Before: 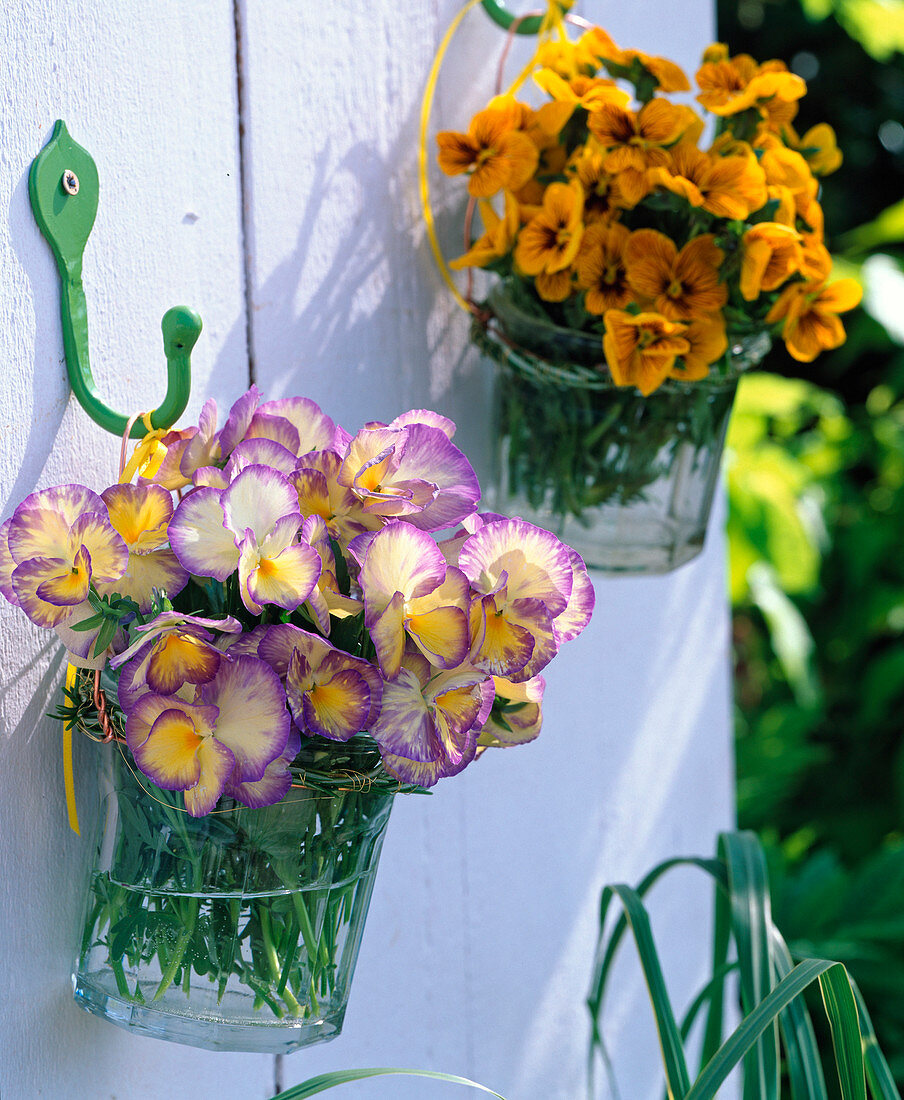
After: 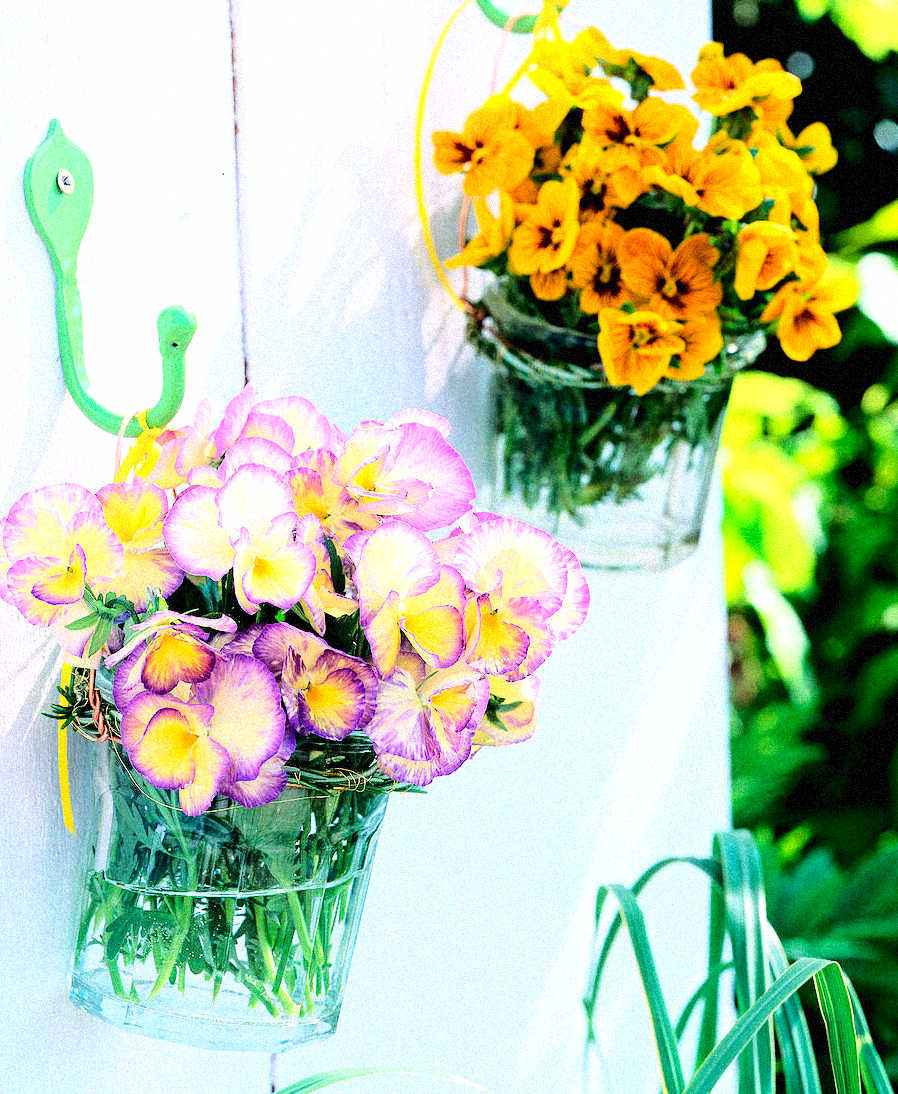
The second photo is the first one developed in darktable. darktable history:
rotate and perspective: automatic cropping original format, crop left 0, crop top 0
base curve: curves: ch0 [(0, 0) (0.028, 0.03) (0.121, 0.232) (0.46, 0.748) (0.859, 0.968) (1, 1)]
crop and rotate: left 0.614%, top 0.179%, bottom 0.309%
shadows and highlights: shadows -70, highlights 35, soften with gaussian
exposure: black level correction 0.008, exposure 0.979 EV, compensate highlight preservation false
grain: coarseness 9.38 ISO, strength 34.99%, mid-tones bias 0%
